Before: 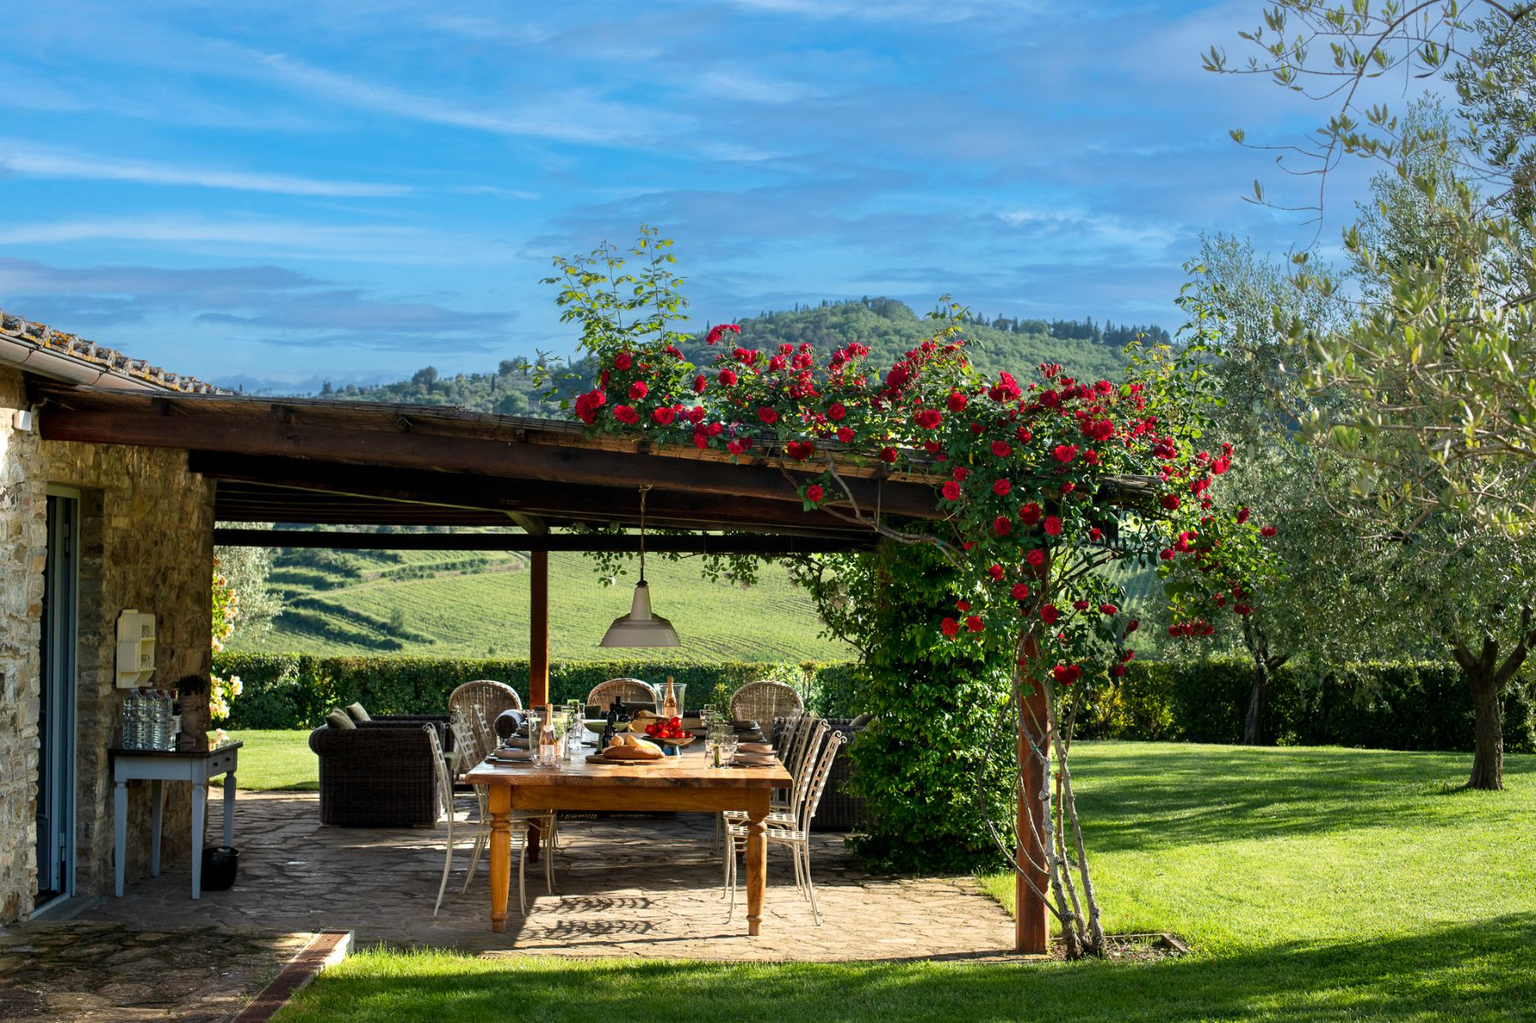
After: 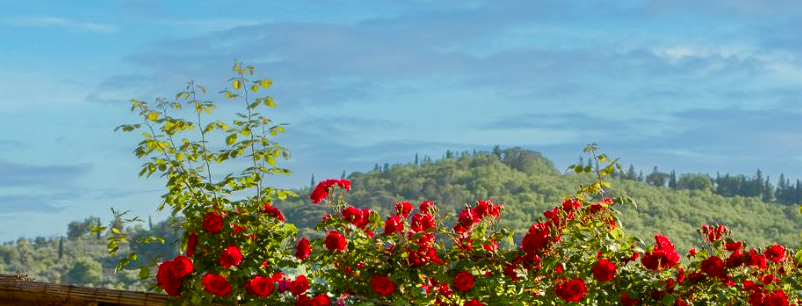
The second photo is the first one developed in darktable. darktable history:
crop: left 28.754%, top 16.836%, right 26.684%, bottom 57.62%
color balance rgb: power › luminance 9.767%, power › chroma 2.82%, power › hue 59.13°, highlights gain › chroma 3.003%, highlights gain › hue 78.31°, perceptual saturation grading › global saturation 25.76%, perceptual saturation grading › highlights -50.027%, perceptual saturation grading › shadows 31.221%, global vibrance 20%
